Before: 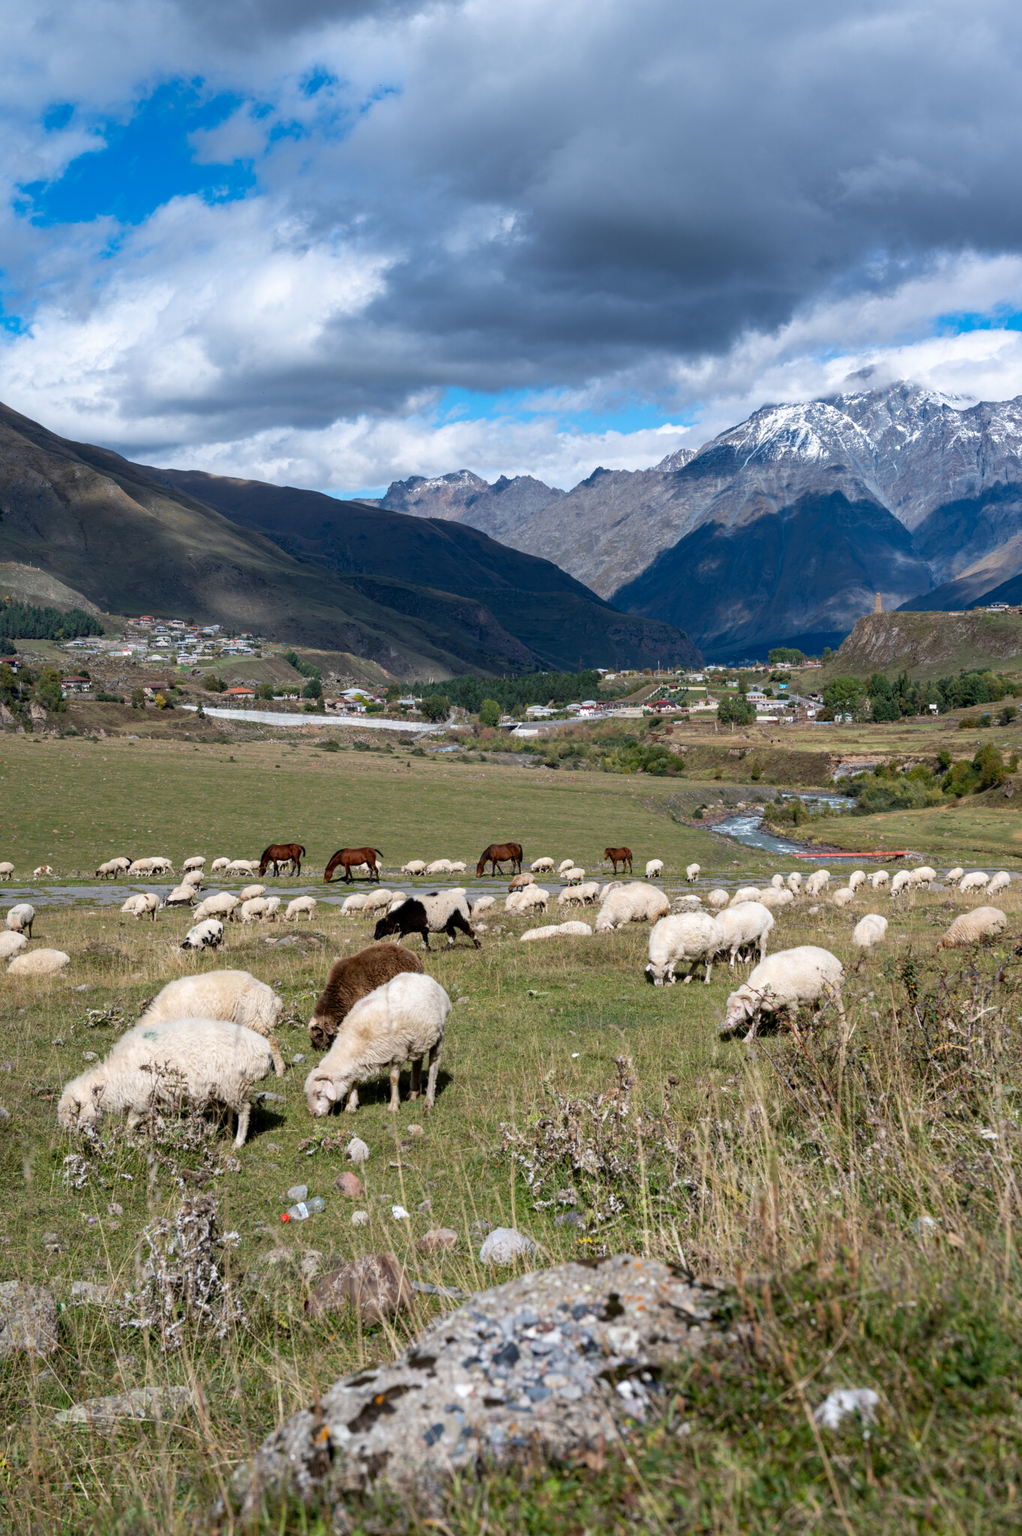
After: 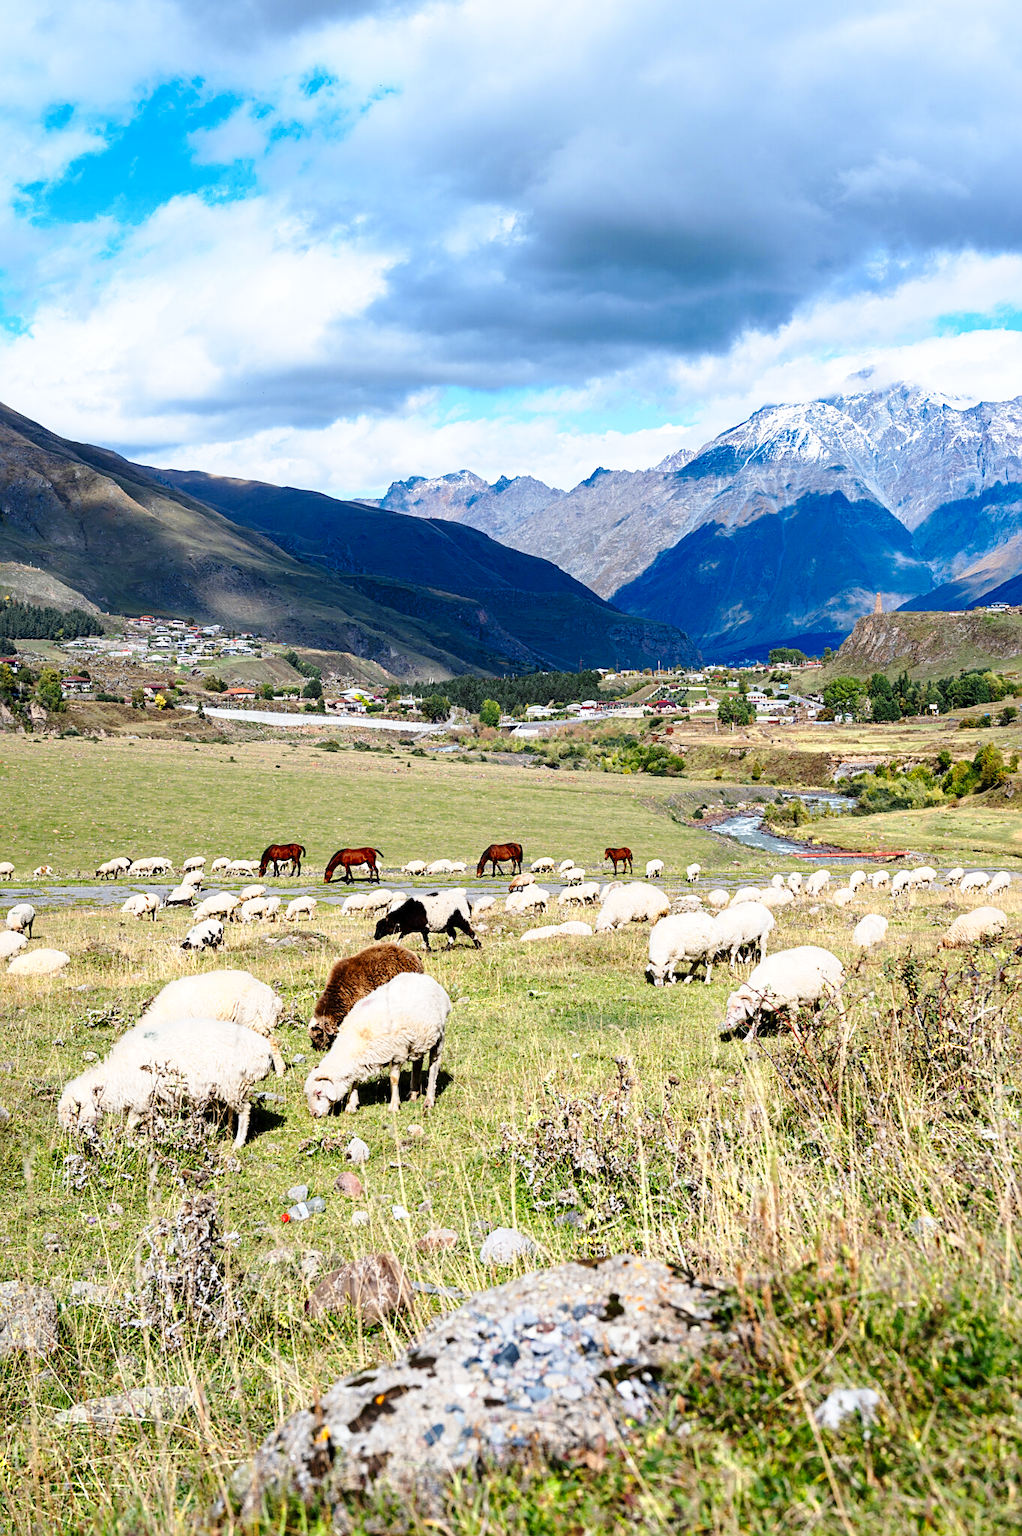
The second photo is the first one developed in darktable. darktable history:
base curve: curves: ch0 [(0, 0) (0.028, 0.03) (0.121, 0.232) (0.46, 0.748) (0.859, 0.968) (1, 1)], exposure shift 0.573, preserve colors none
color zones: curves: ch0 [(0.004, 0.305) (0.261, 0.623) (0.389, 0.399) (0.708, 0.571) (0.947, 0.34)]; ch1 [(0.025, 0.645) (0.229, 0.584) (0.326, 0.551) (0.484, 0.262) (0.757, 0.643)]
sharpen: on, module defaults
